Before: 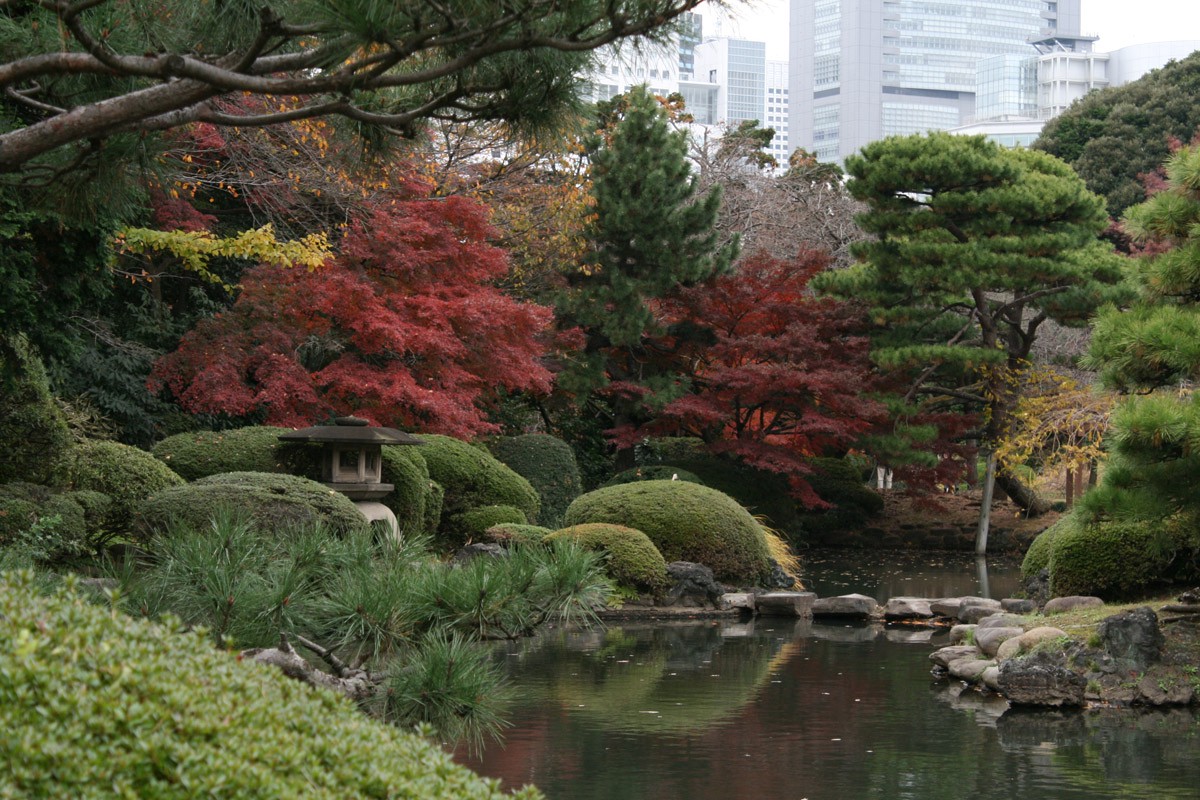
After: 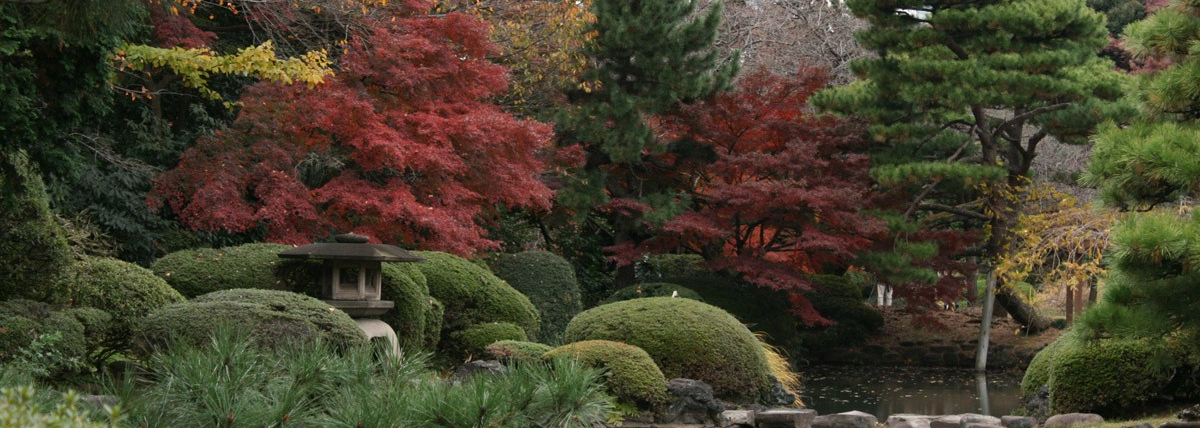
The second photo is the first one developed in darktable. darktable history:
bloom: size 38%, threshold 95%, strength 30%
crop and rotate: top 23.043%, bottom 23.437%
